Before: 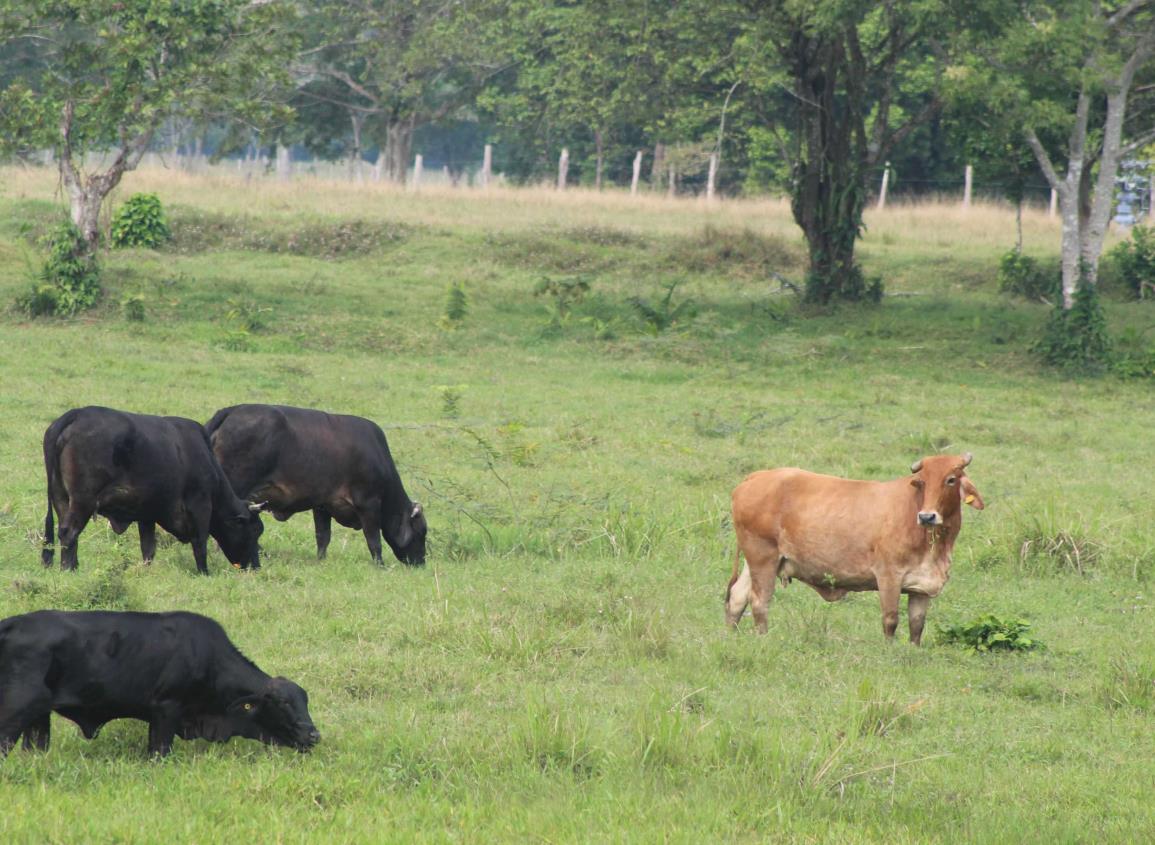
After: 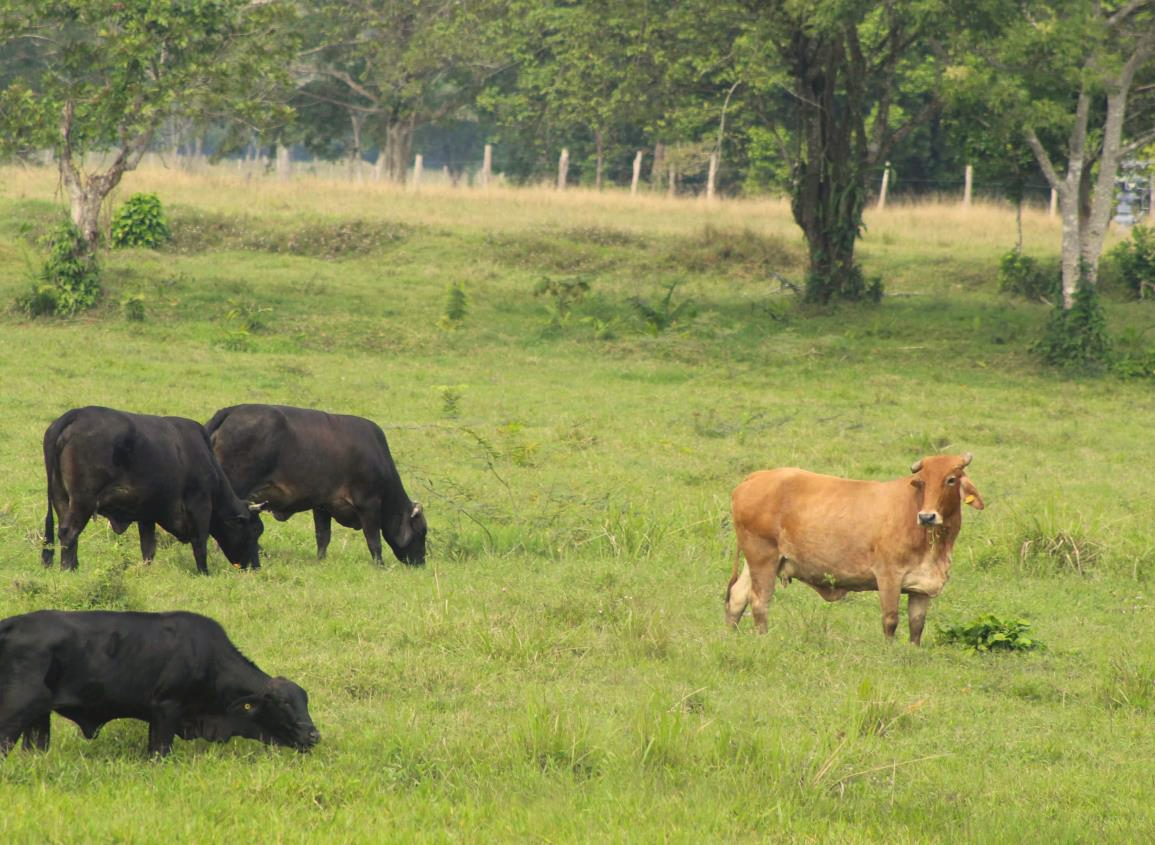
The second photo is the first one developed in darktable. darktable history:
color correction: highlights a* 1.43, highlights b* 17.92
